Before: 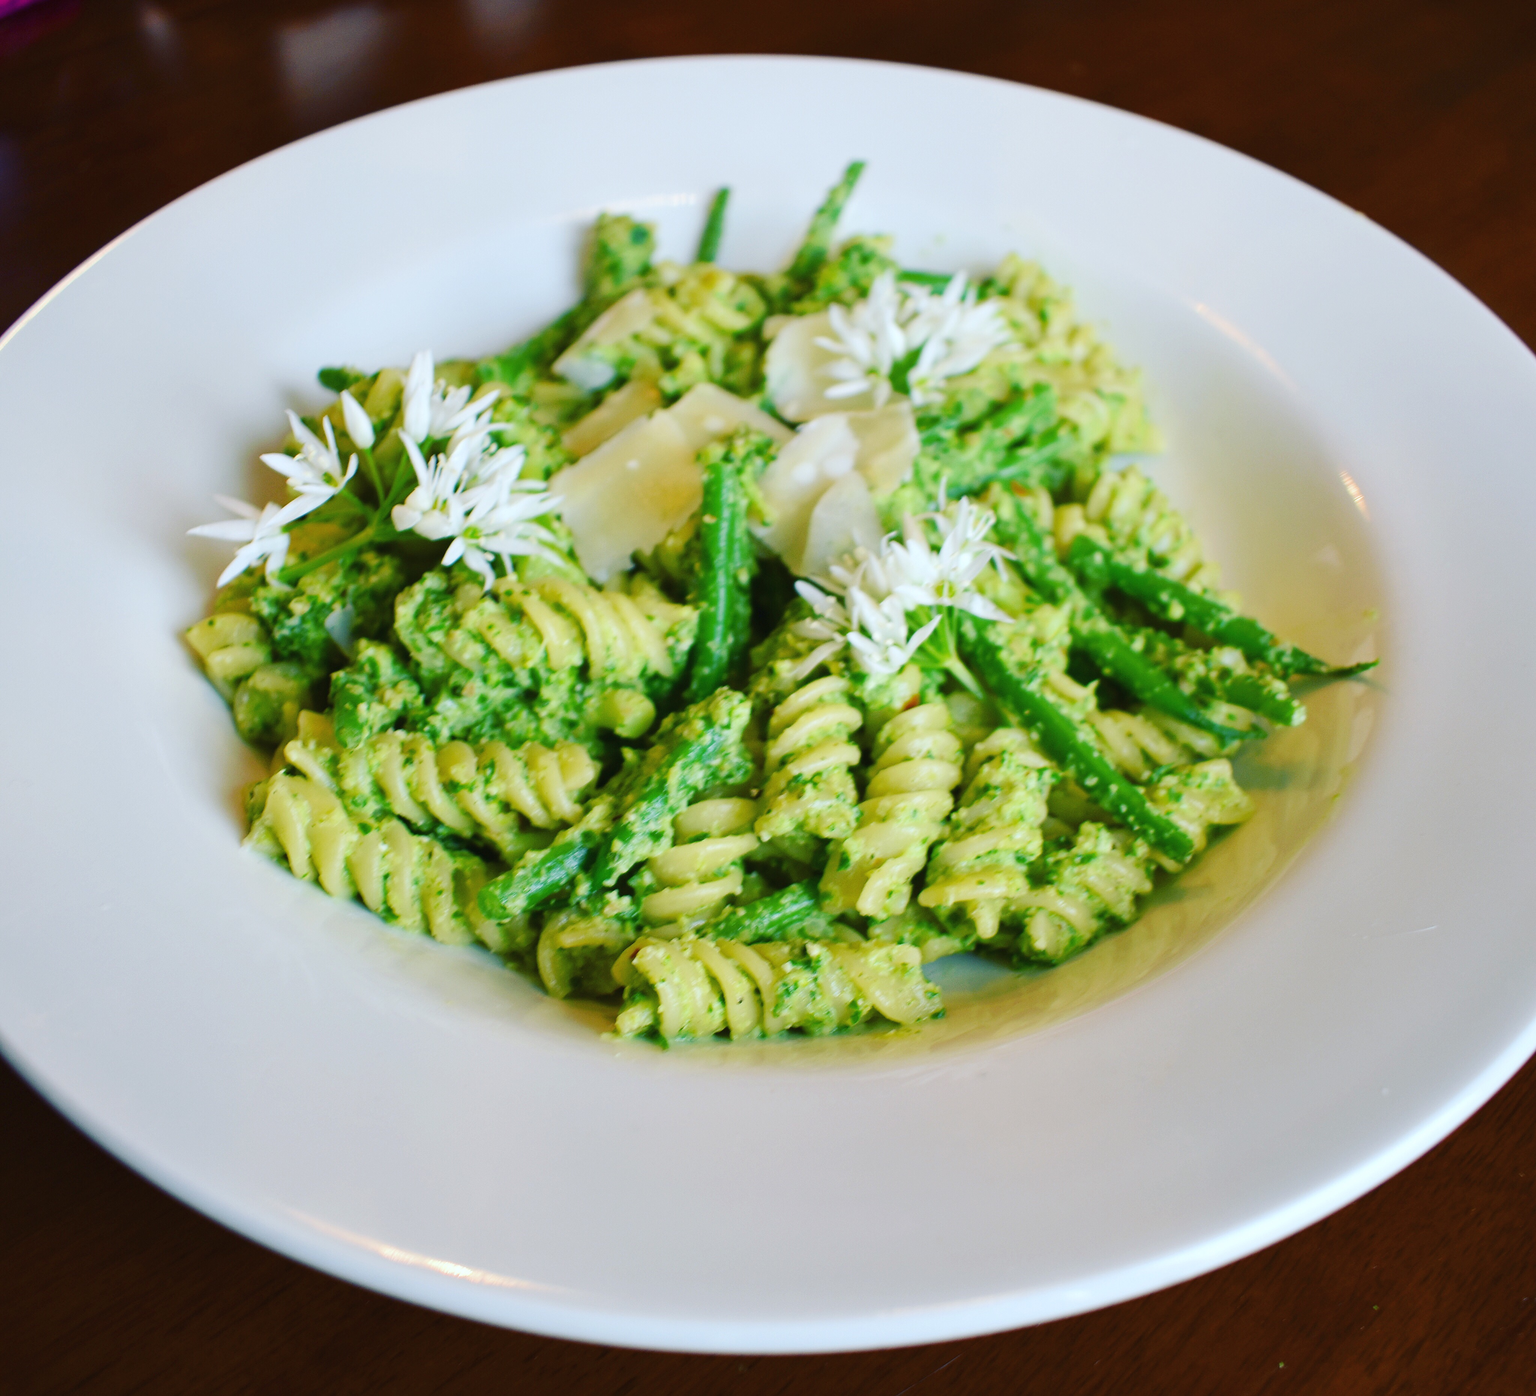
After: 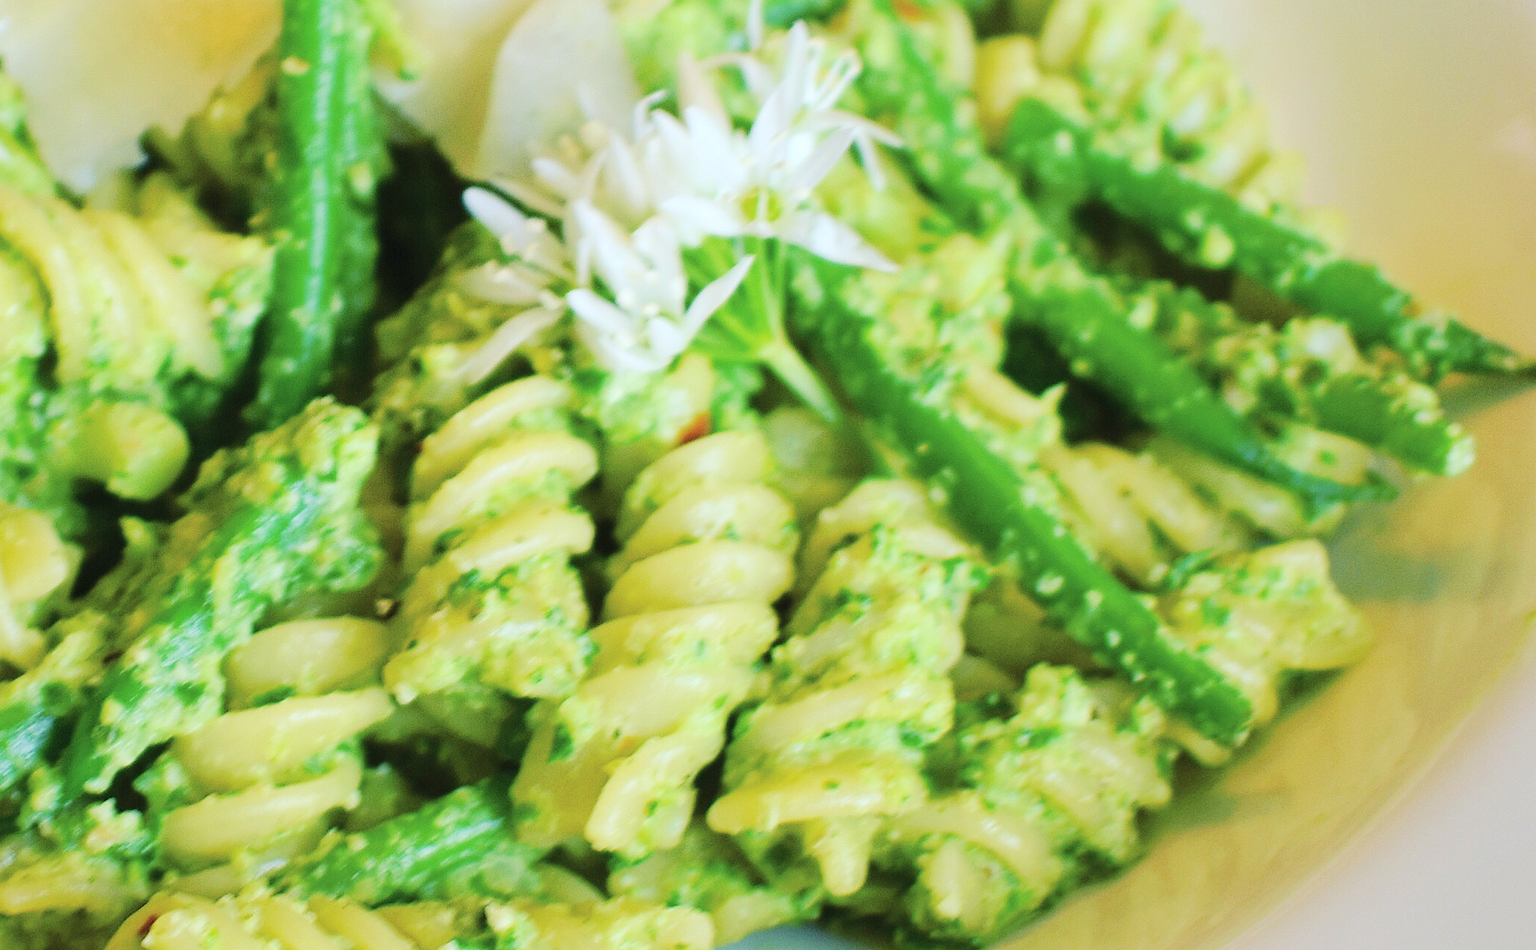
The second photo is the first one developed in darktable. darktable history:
crop: left 36.487%, top 34.801%, right 12.908%, bottom 30.742%
tone curve: curves: ch0 [(0, 0) (0.003, 0.004) (0.011, 0.015) (0.025, 0.033) (0.044, 0.058) (0.069, 0.091) (0.1, 0.131) (0.136, 0.179) (0.177, 0.233) (0.224, 0.295) (0.277, 0.364) (0.335, 0.434) (0.399, 0.51) (0.468, 0.583) (0.543, 0.654) (0.623, 0.724) (0.709, 0.789) (0.801, 0.852) (0.898, 0.924) (1, 1)], color space Lab, independent channels, preserve colors none
